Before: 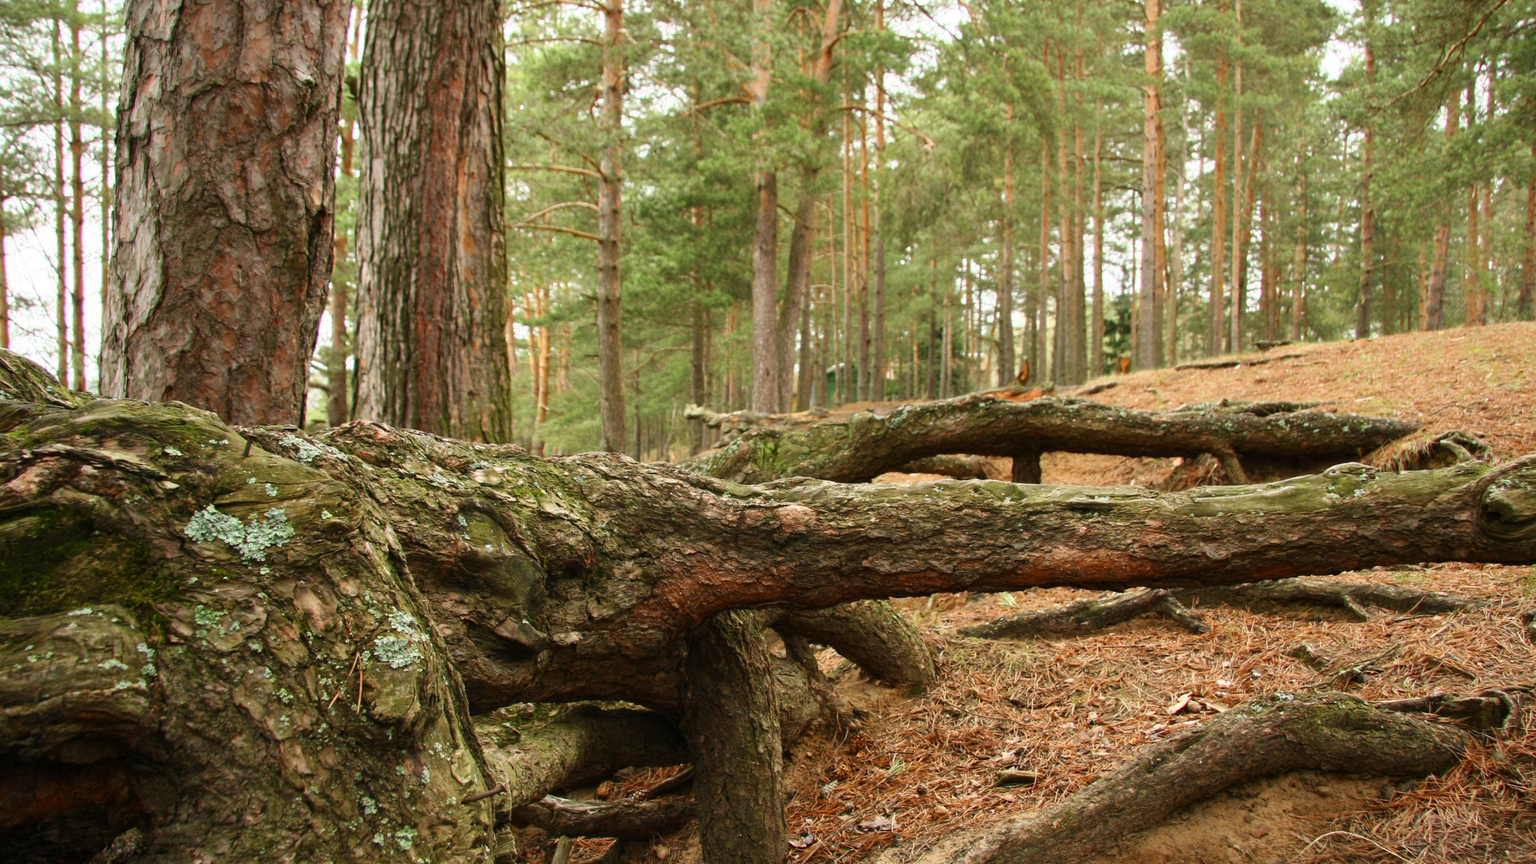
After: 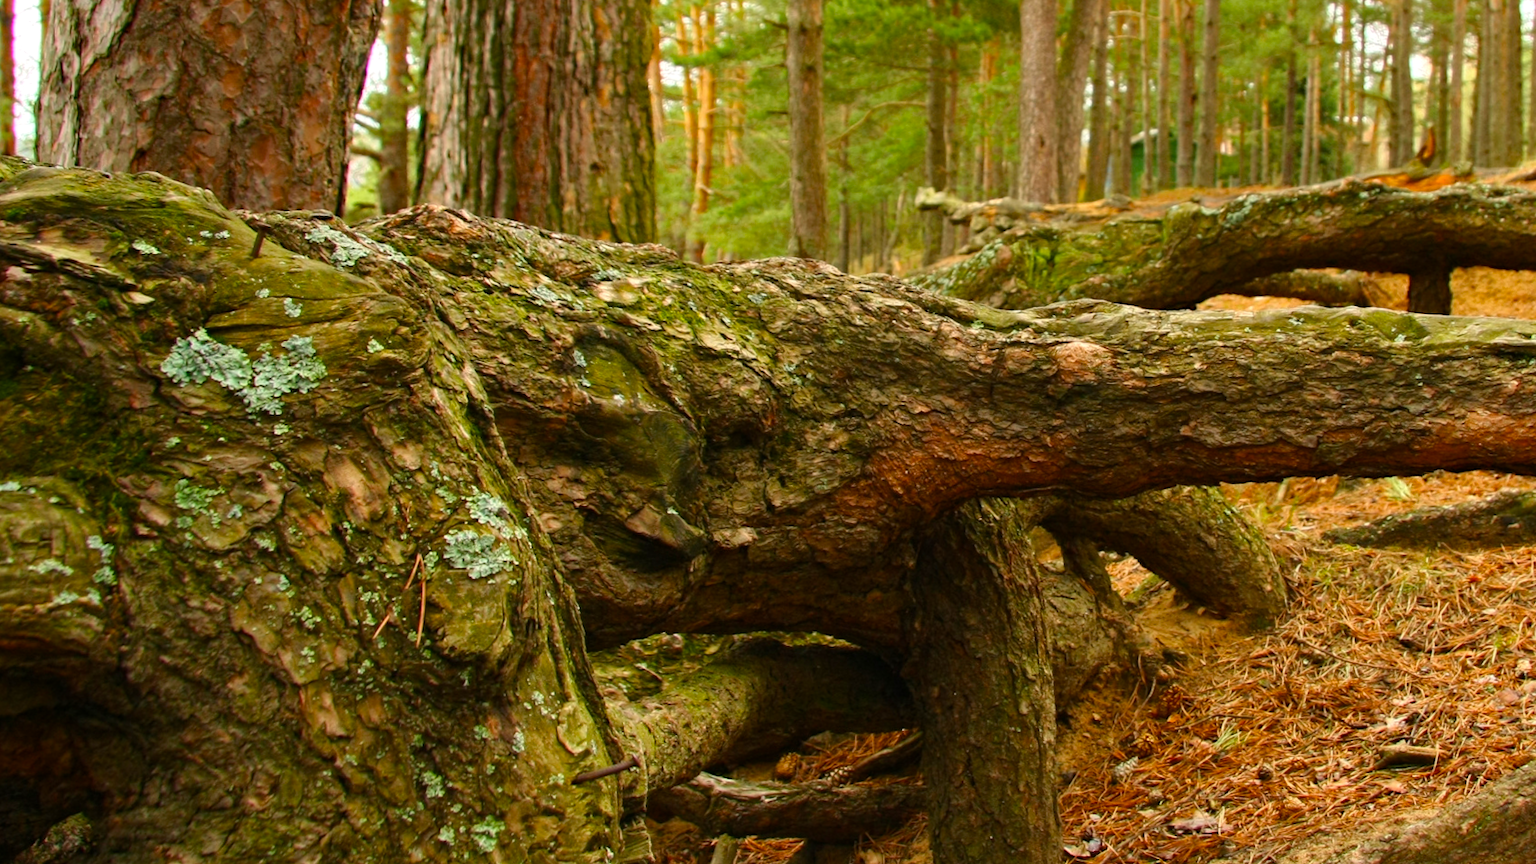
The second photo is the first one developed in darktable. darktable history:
haze removal: compatibility mode true, adaptive false
rotate and perspective: automatic cropping original format, crop left 0, crop top 0
color correction: highlights a* 0.816, highlights b* 2.78, saturation 1.1
crop and rotate: angle -0.82°, left 3.85%, top 31.828%, right 27.992%
color balance rgb: perceptual saturation grading › global saturation 20%, global vibrance 20%
